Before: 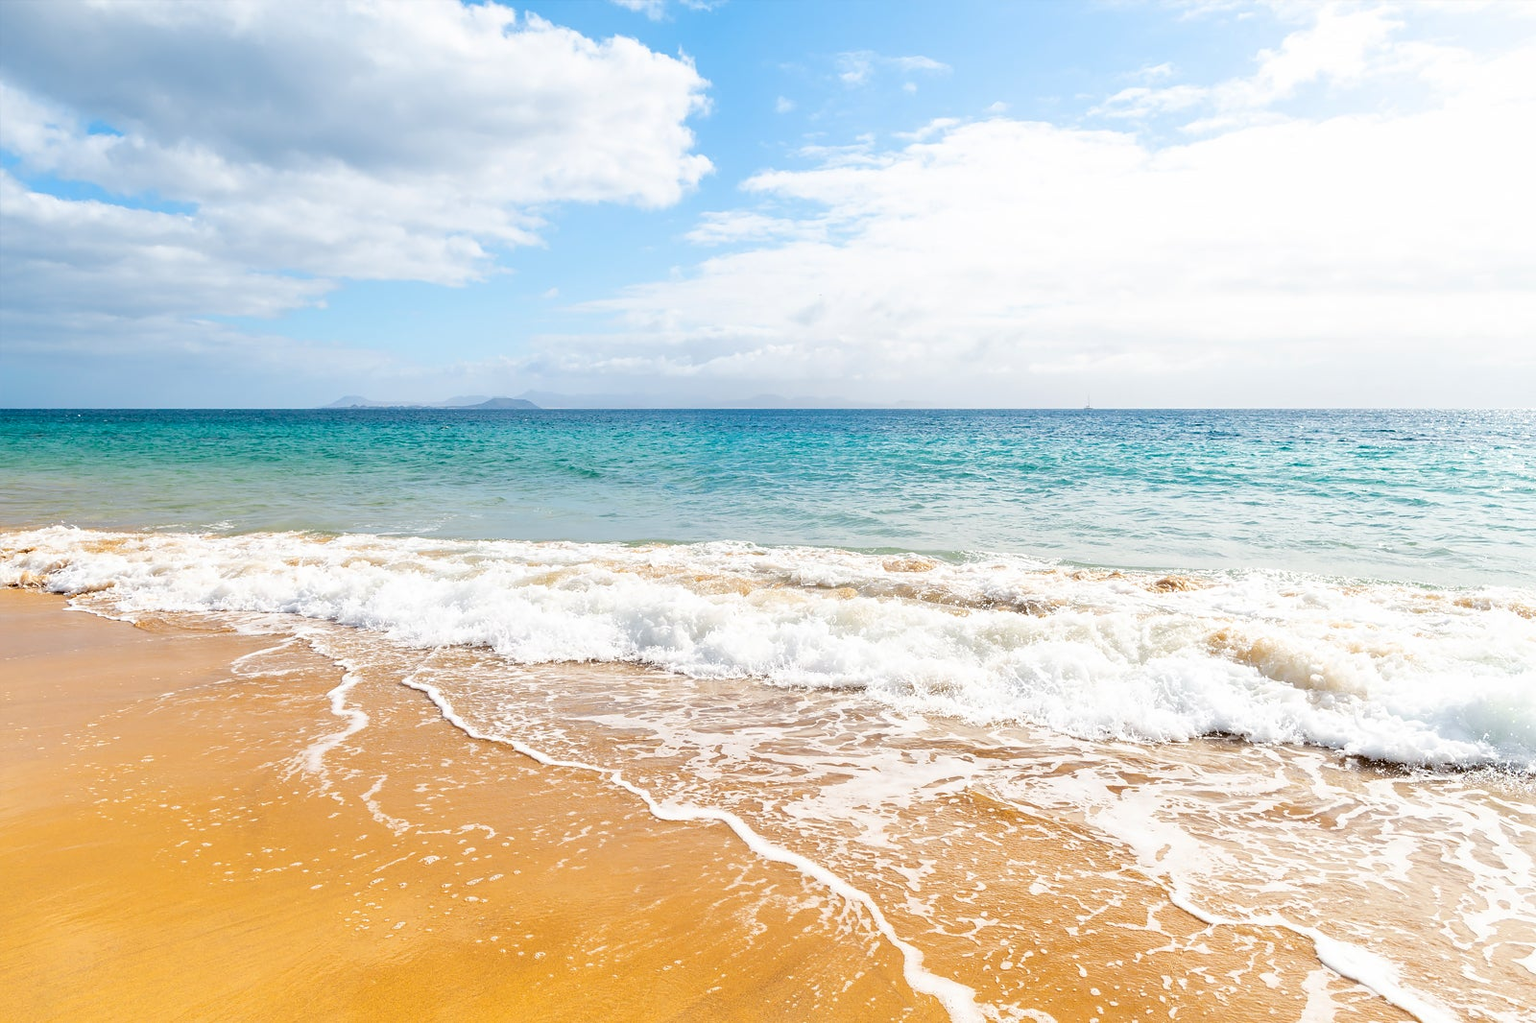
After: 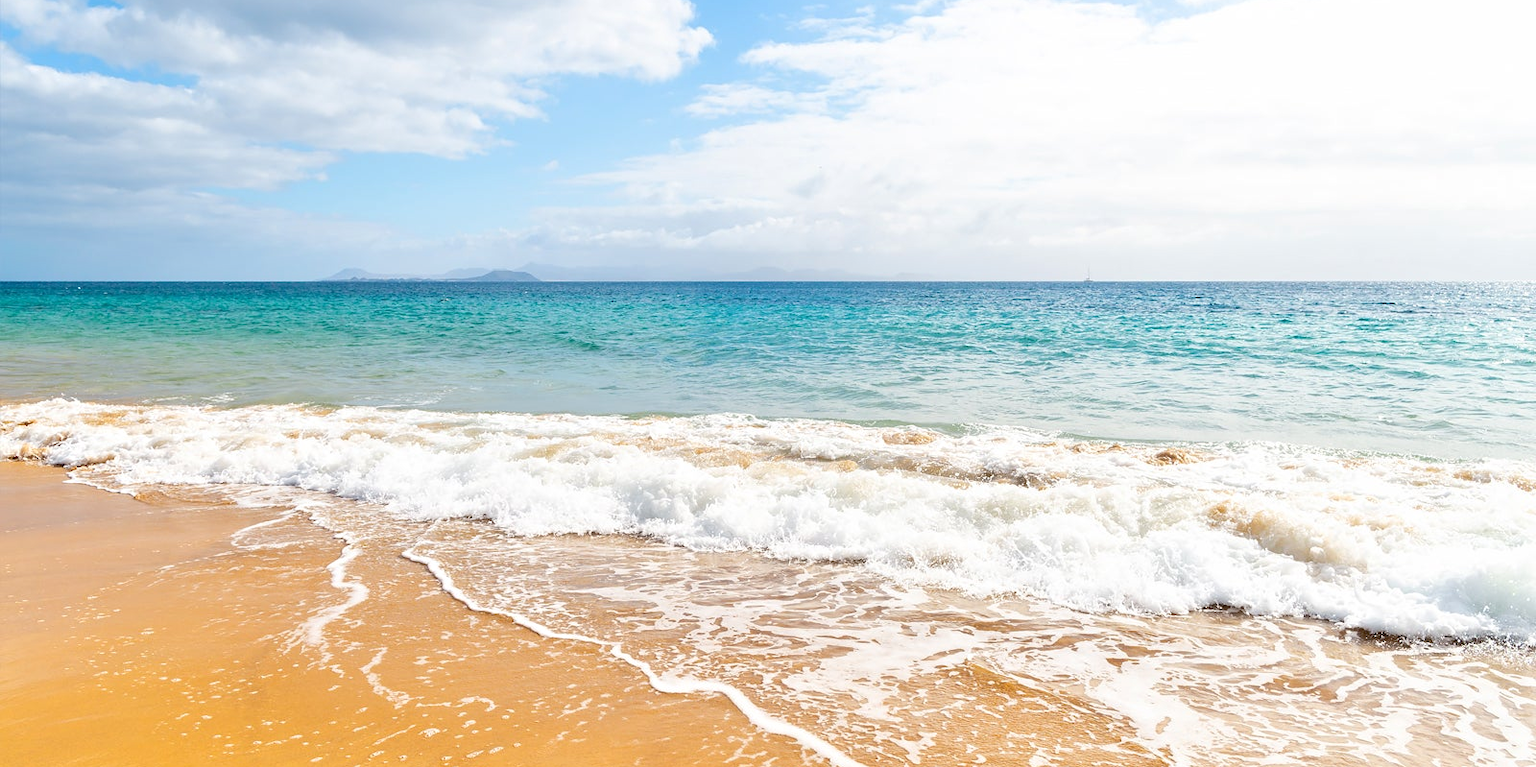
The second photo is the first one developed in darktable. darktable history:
crop and rotate: top 12.5%, bottom 12.5%
tone equalizer: -7 EV 0.15 EV, -6 EV 0.6 EV, -5 EV 1.15 EV, -4 EV 1.33 EV, -3 EV 1.15 EV, -2 EV 0.6 EV, -1 EV 0.15 EV, mask exposure compensation -0.5 EV
